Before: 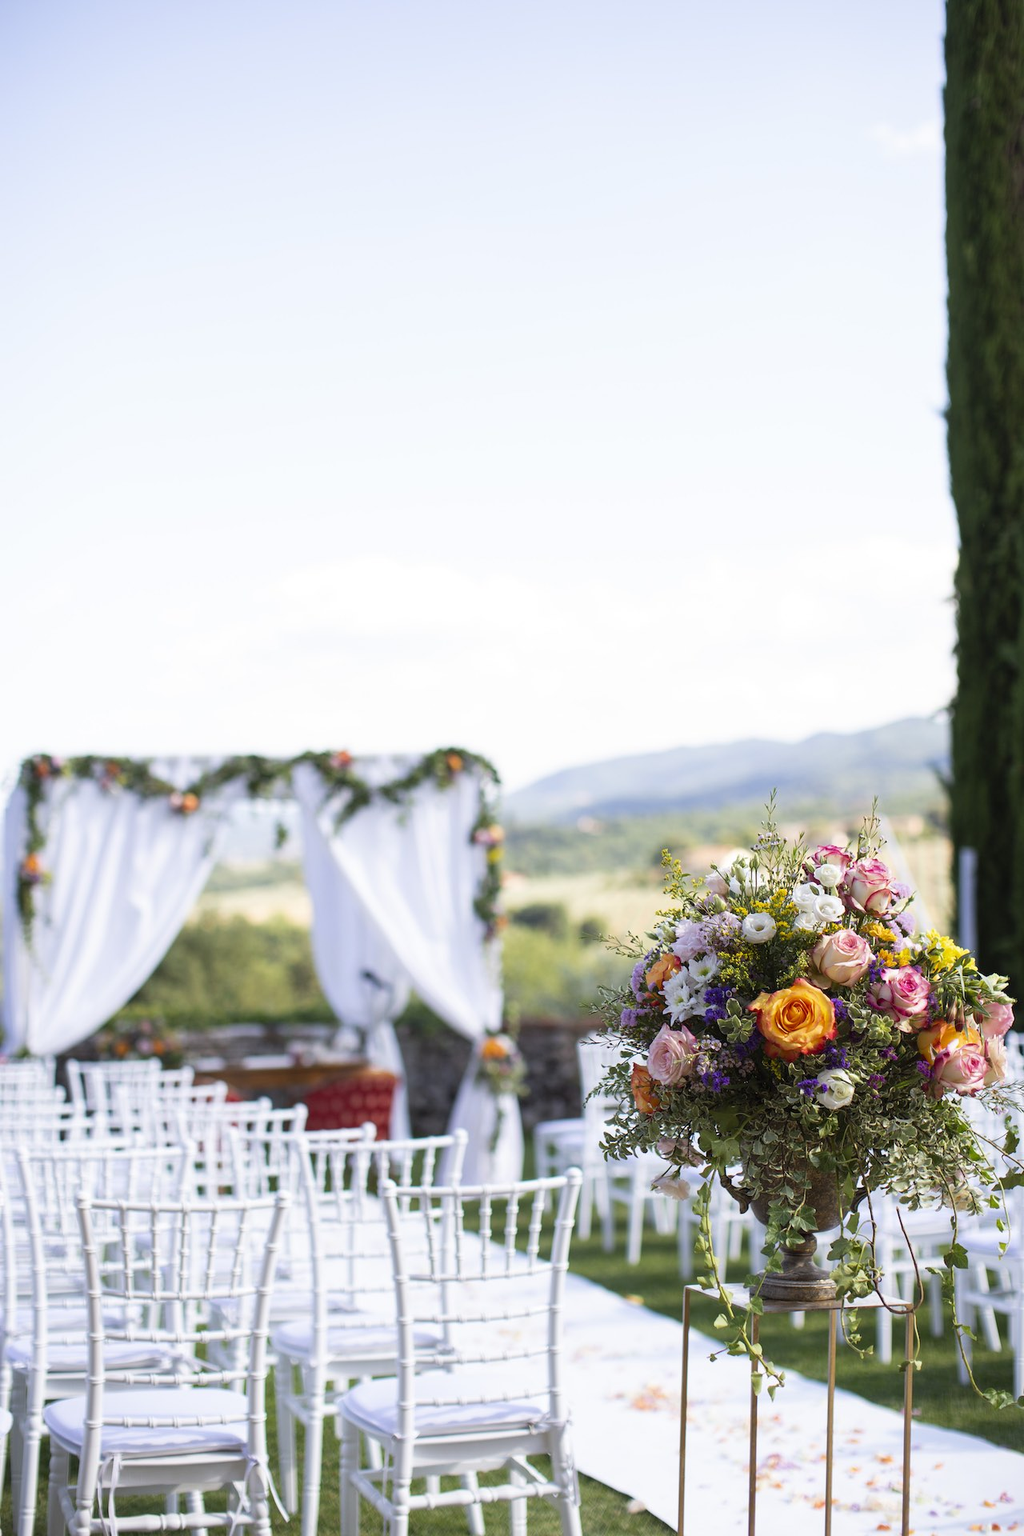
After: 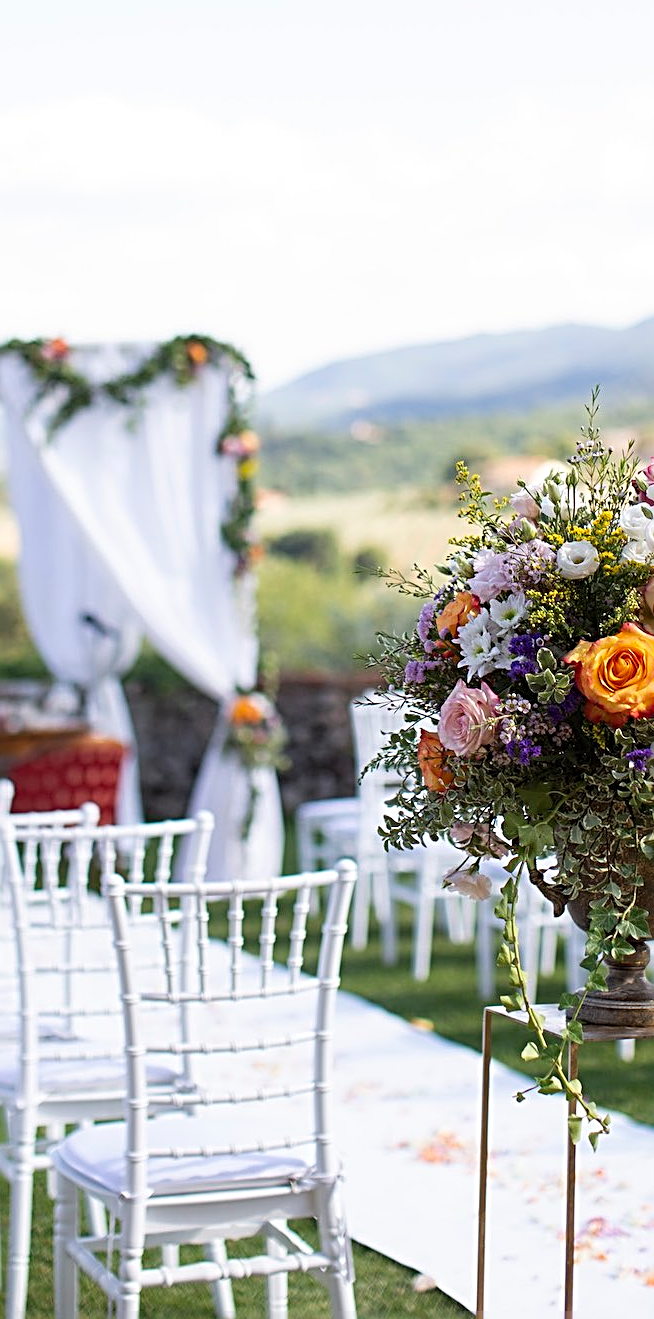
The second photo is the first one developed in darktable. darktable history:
crop and rotate: left 29.035%, top 31.286%, right 19.817%
sharpen: radius 3.046, amount 0.757
